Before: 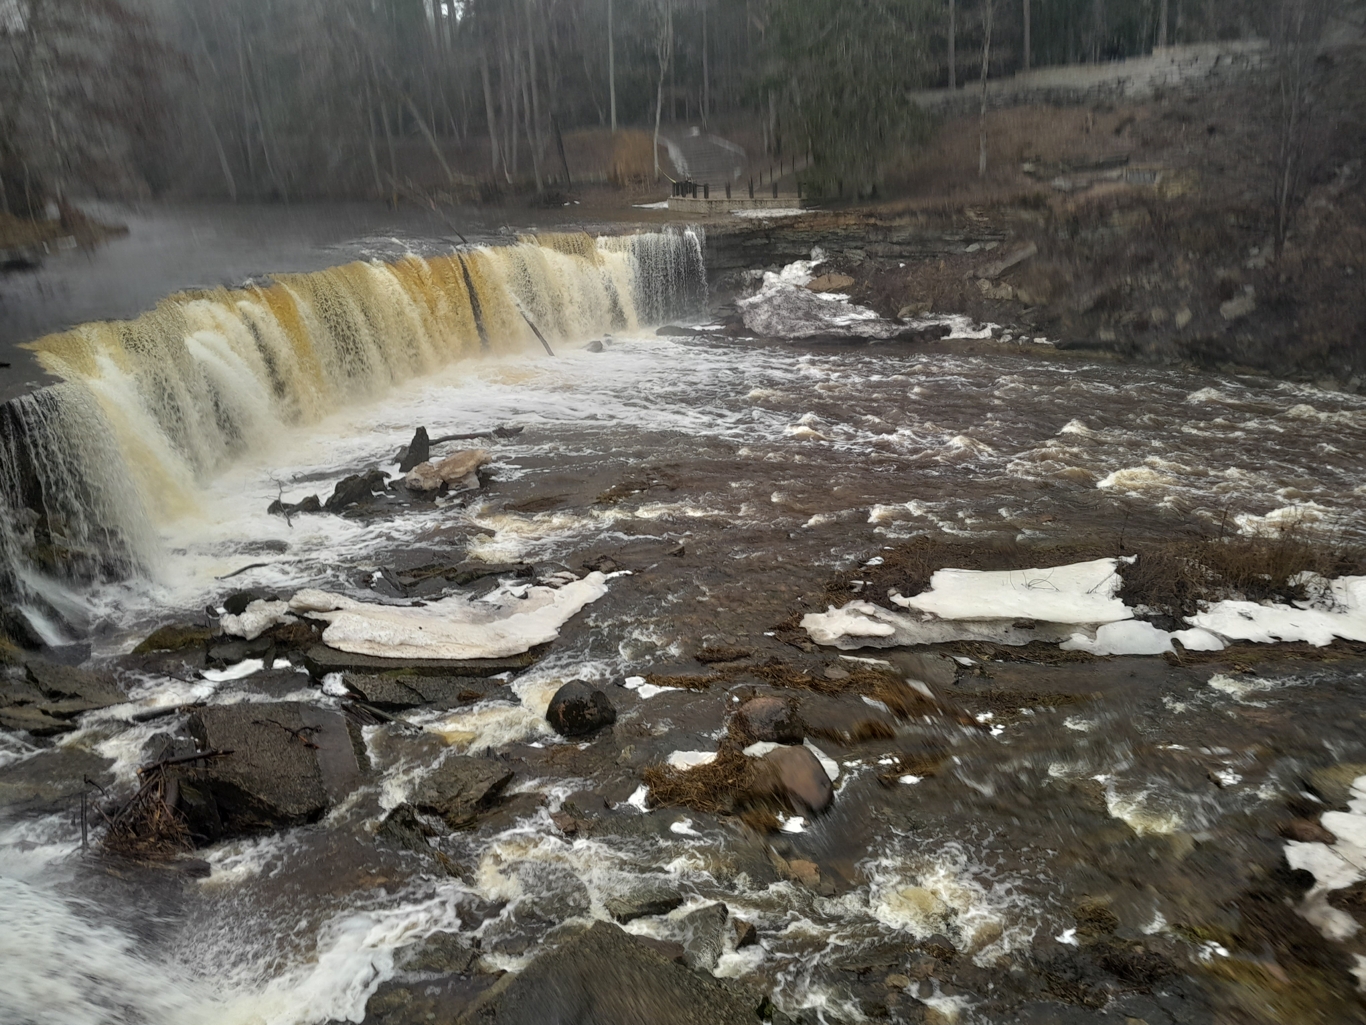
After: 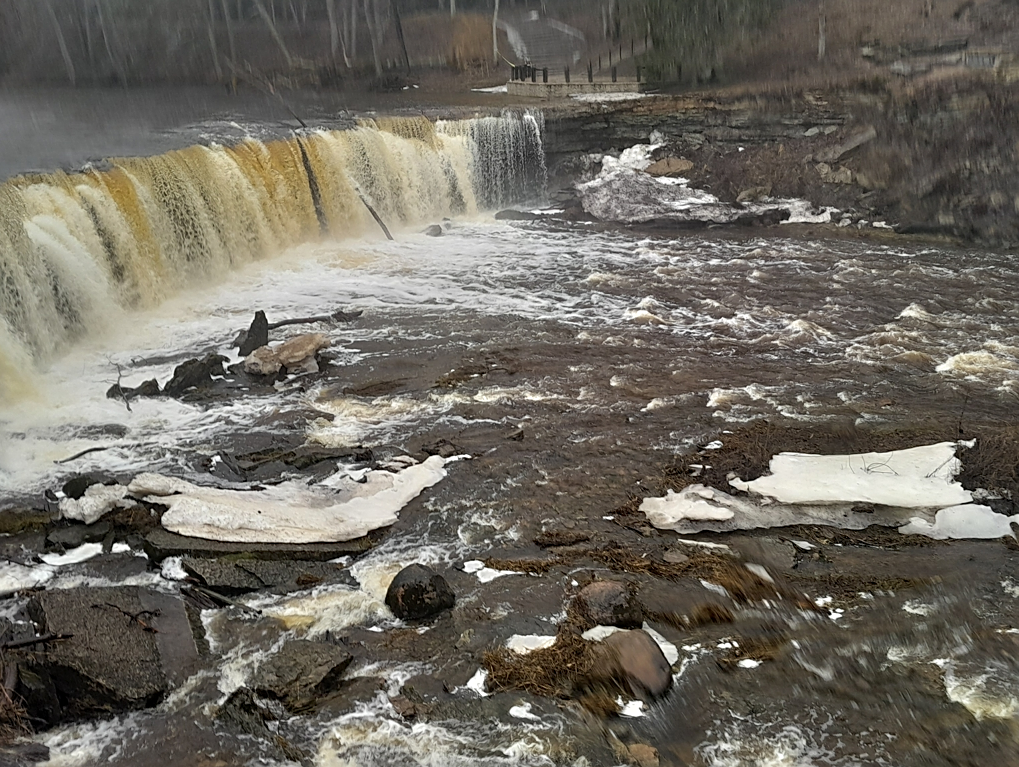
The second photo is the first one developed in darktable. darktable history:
sharpen: on, module defaults
crop and rotate: left 11.823%, top 11.342%, right 13.547%, bottom 13.78%
shadows and highlights: low approximation 0.01, soften with gaussian
